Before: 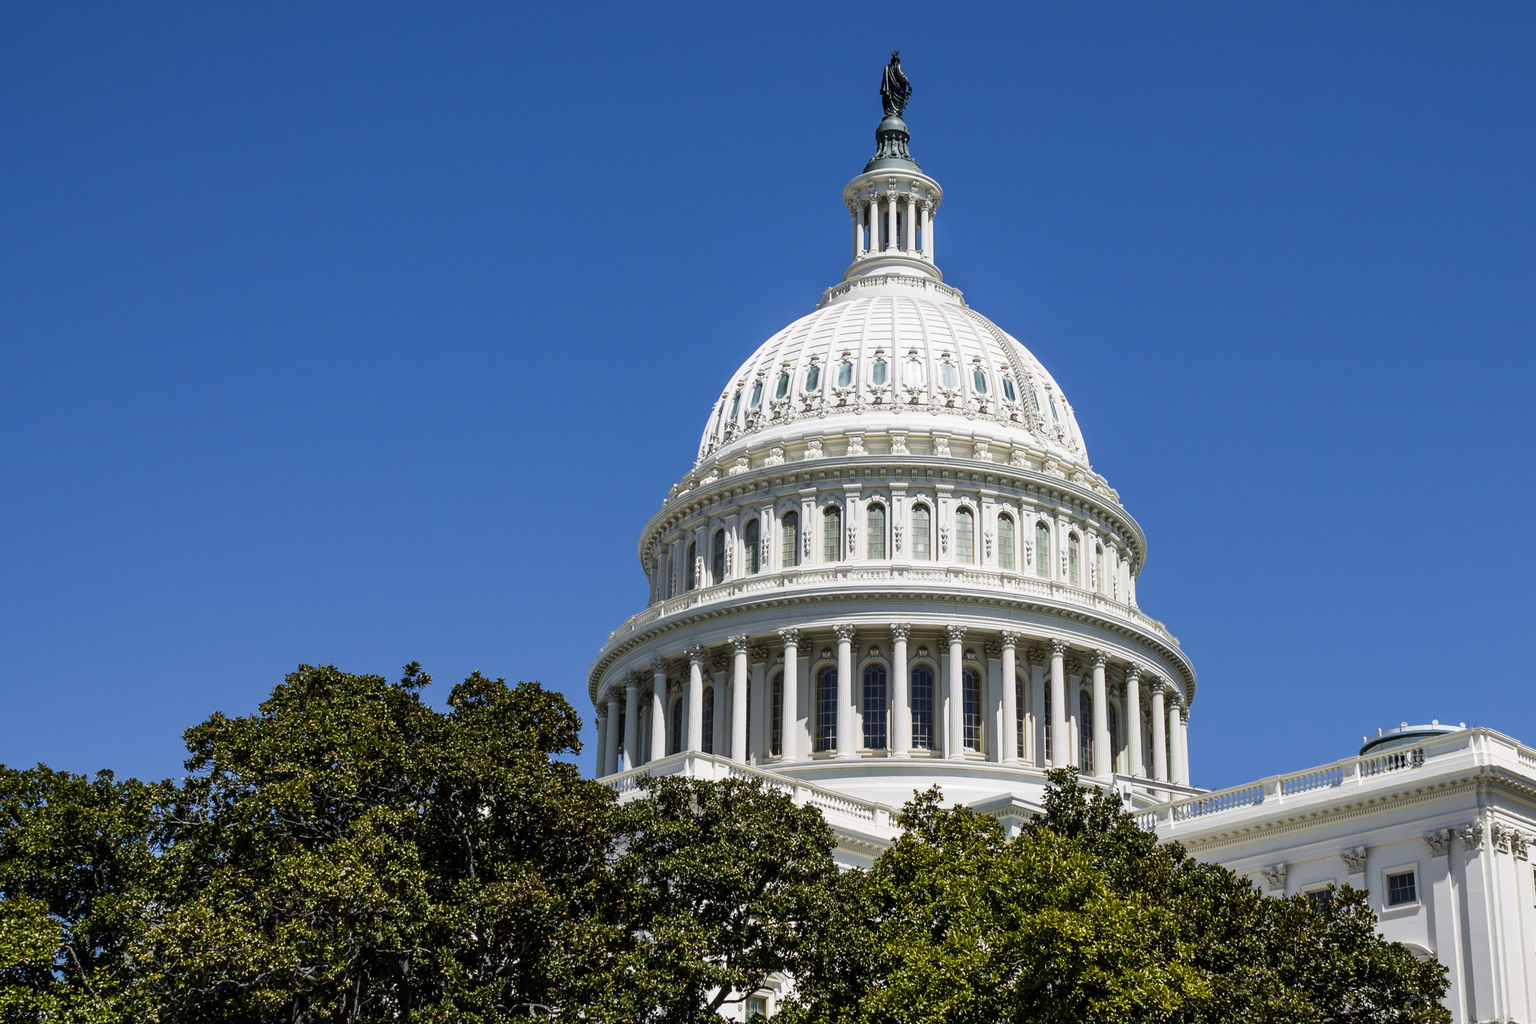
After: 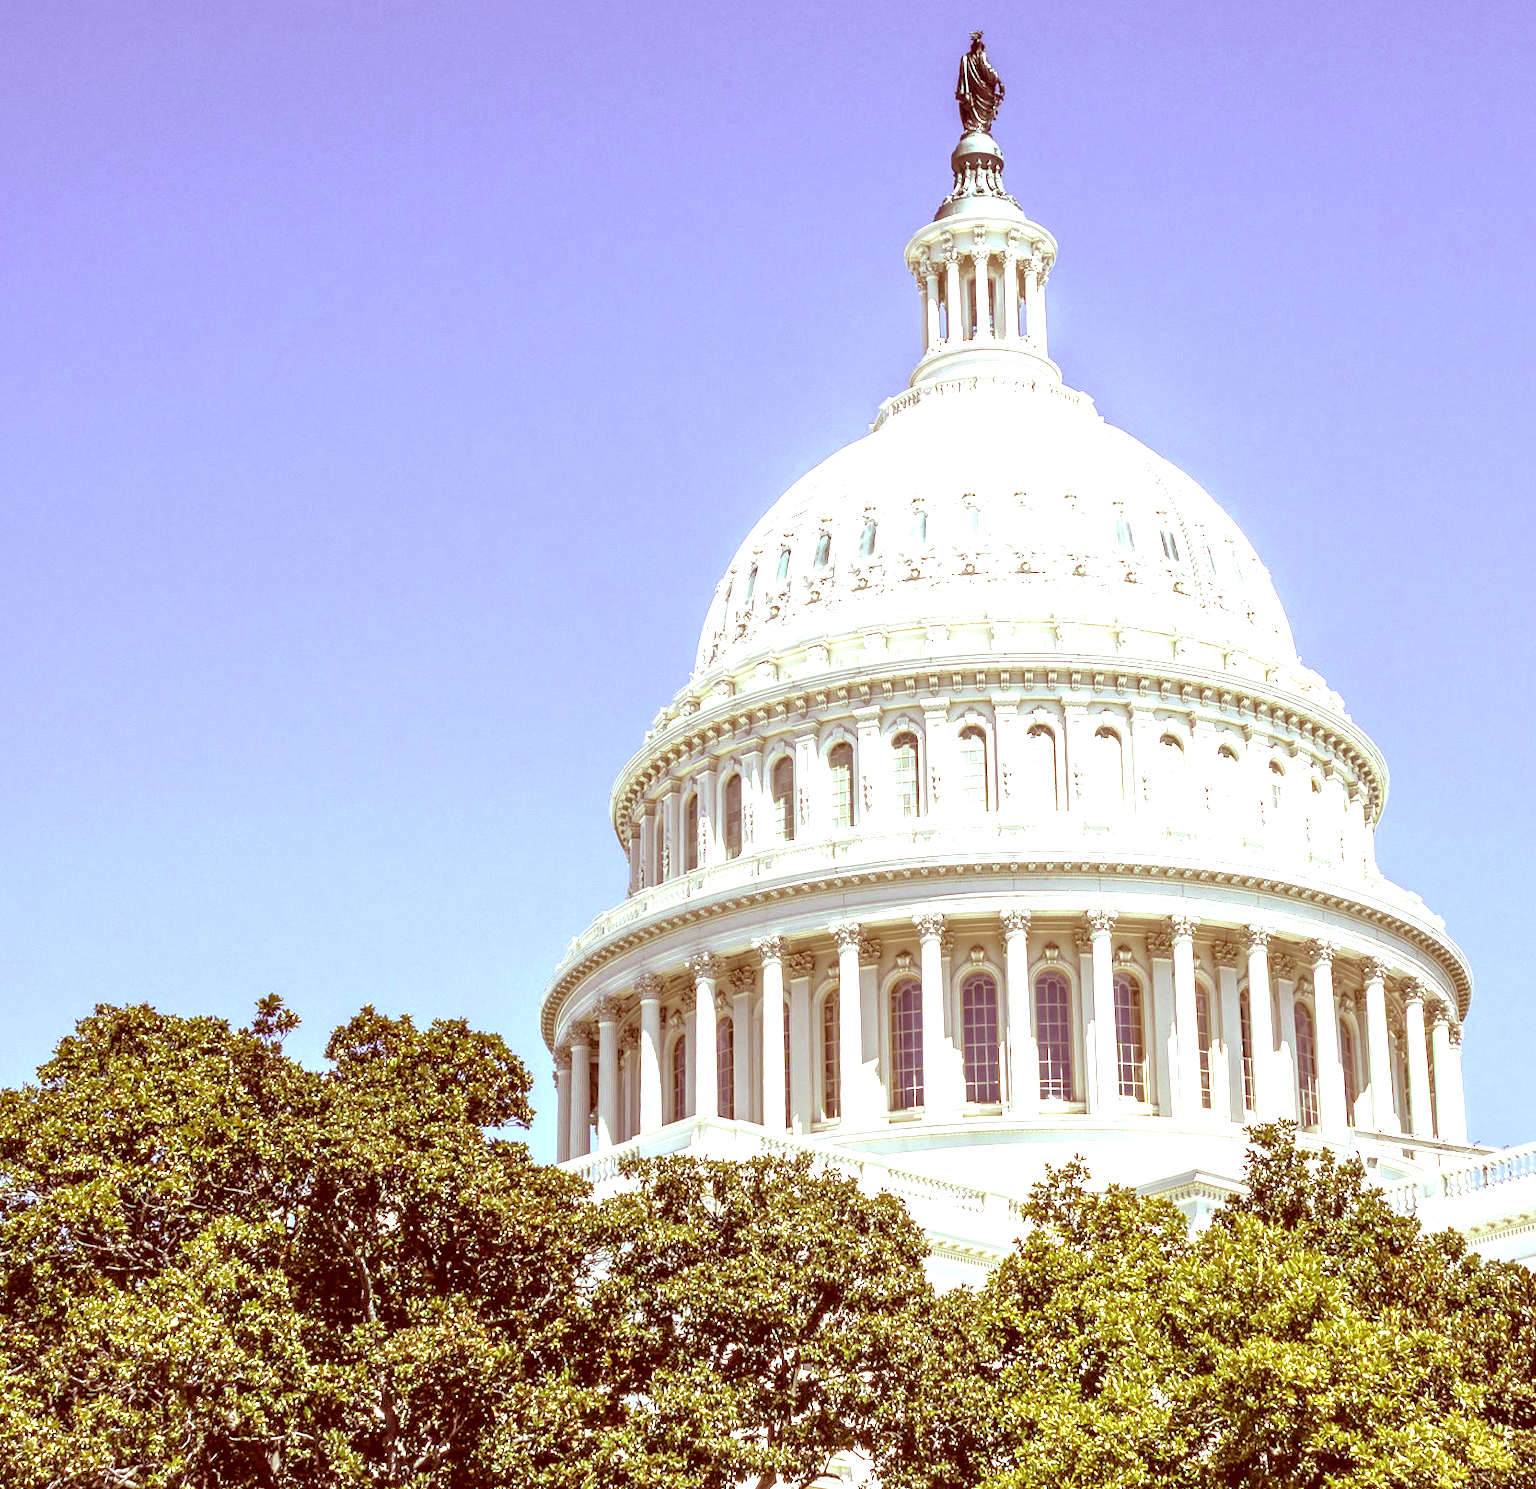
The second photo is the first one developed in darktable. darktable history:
exposure: black level correction 0, exposure 1.675 EV, compensate exposure bias true, compensate highlight preservation false
crop and rotate: left 15.055%, right 18.278%
color balance: mode lift, gamma, gain (sRGB), lift [0.997, 0.979, 1.021, 1.011], gamma [1, 1.084, 0.916, 0.998], gain [1, 0.87, 1.13, 1.101], contrast 4.55%, contrast fulcrum 38.24%, output saturation 104.09%
color correction: highlights a* 9.03, highlights b* 8.71, shadows a* 40, shadows b* 40, saturation 0.8
rotate and perspective: rotation -2°, crop left 0.022, crop right 0.978, crop top 0.049, crop bottom 0.951
tone equalizer: -7 EV 0.15 EV, -6 EV 0.6 EV, -5 EV 1.15 EV, -4 EV 1.33 EV, -3 EV 1.15 EV, -2 EV 0.6 EV, -1 EV 0.15 EV, mask exposure compensation -0.5 EV
local contrast: on, module defaults
